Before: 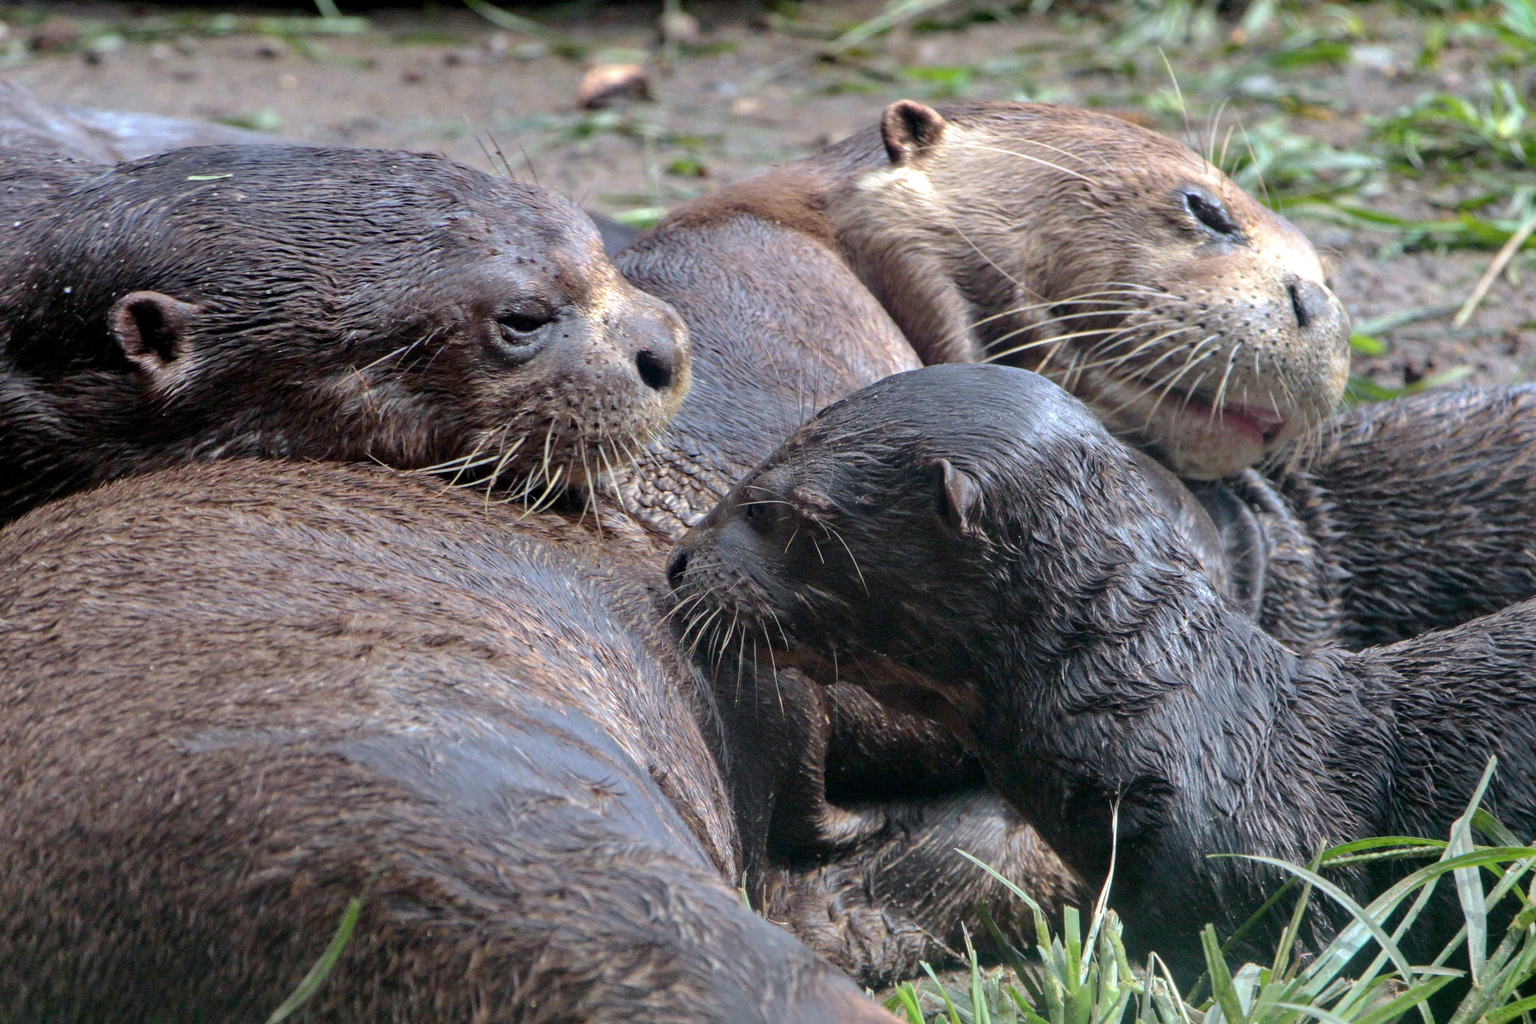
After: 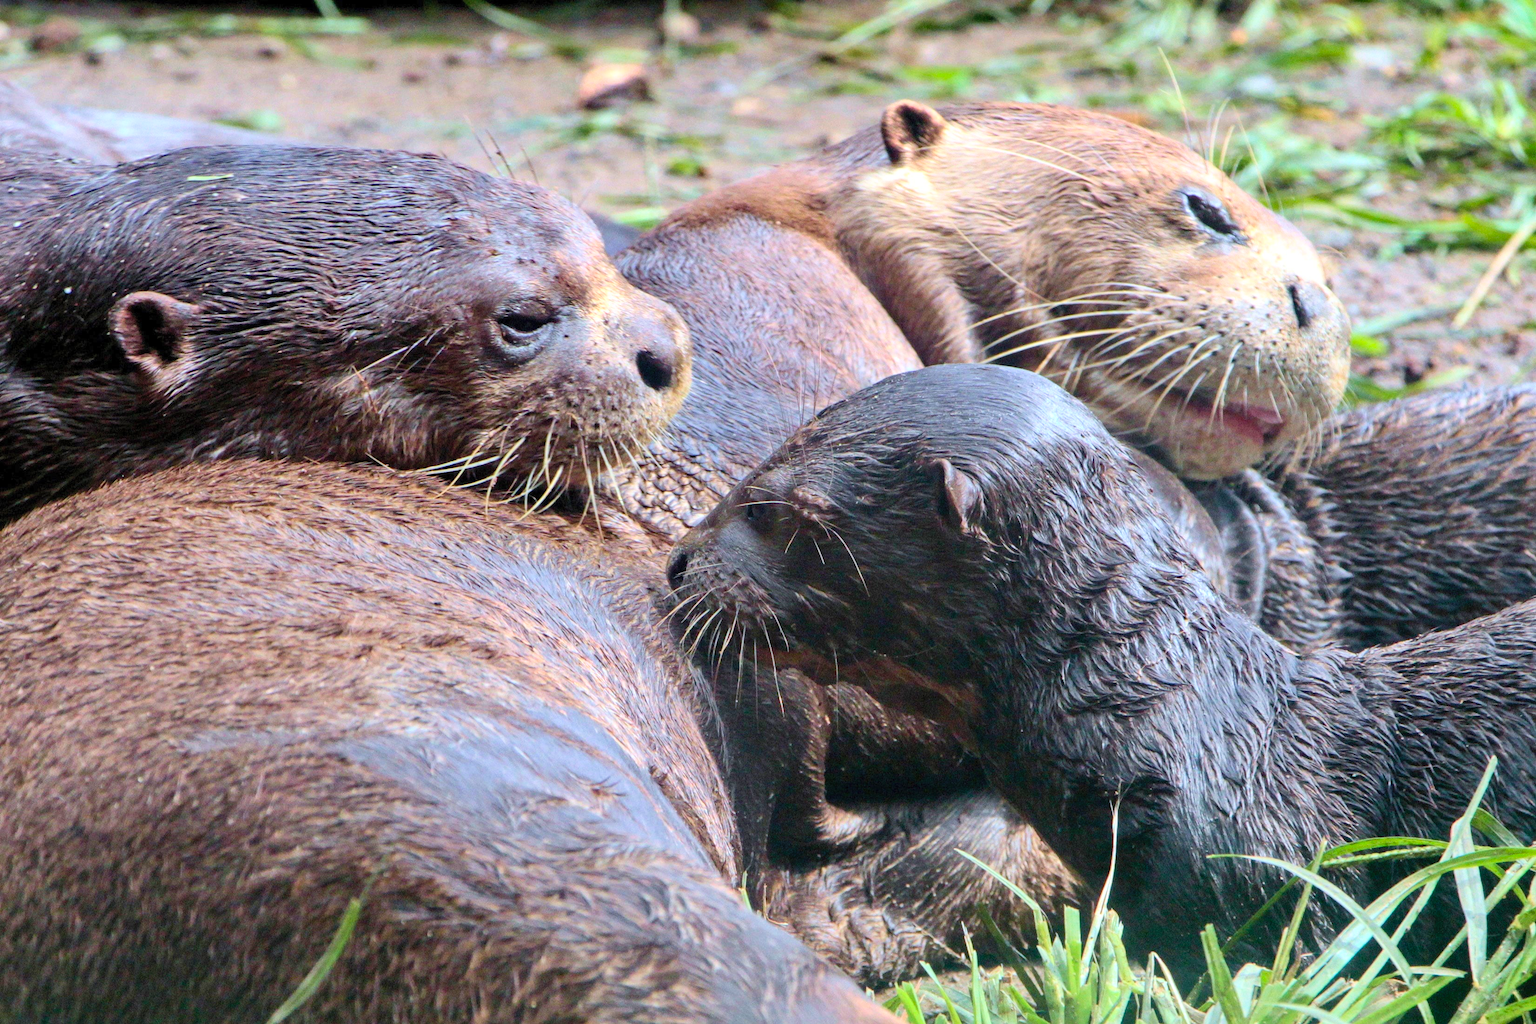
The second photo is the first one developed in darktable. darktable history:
velvia: on, module defaults
contrast brightness saturation: contrast 0.24, brightness 0.26, saturation 0.39
